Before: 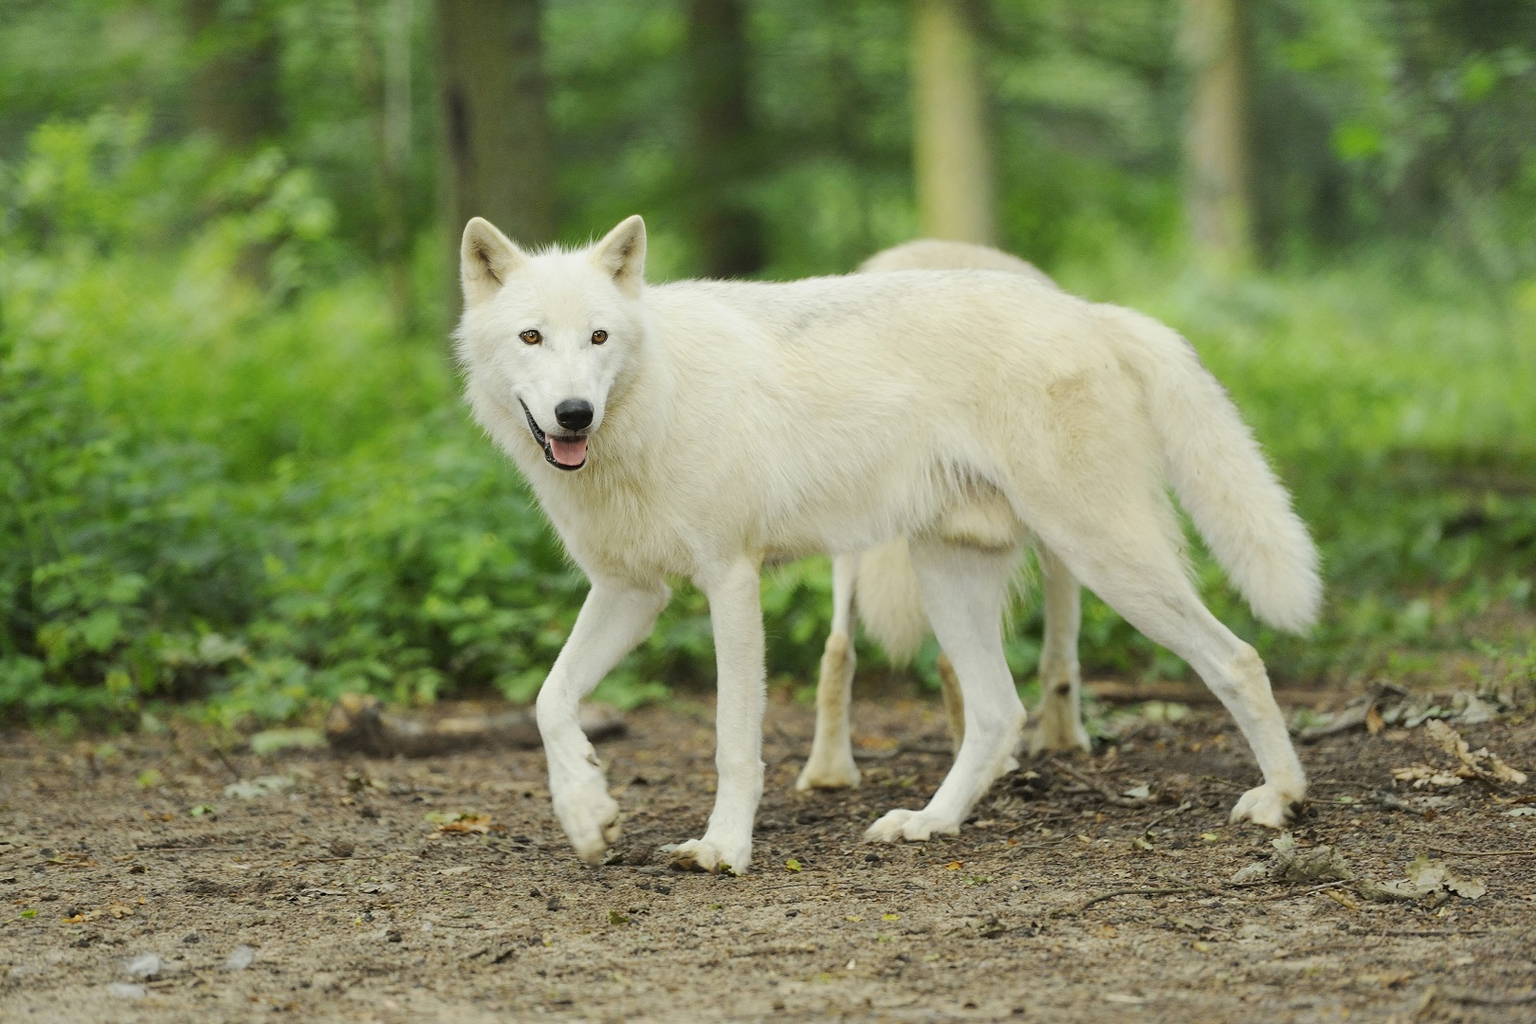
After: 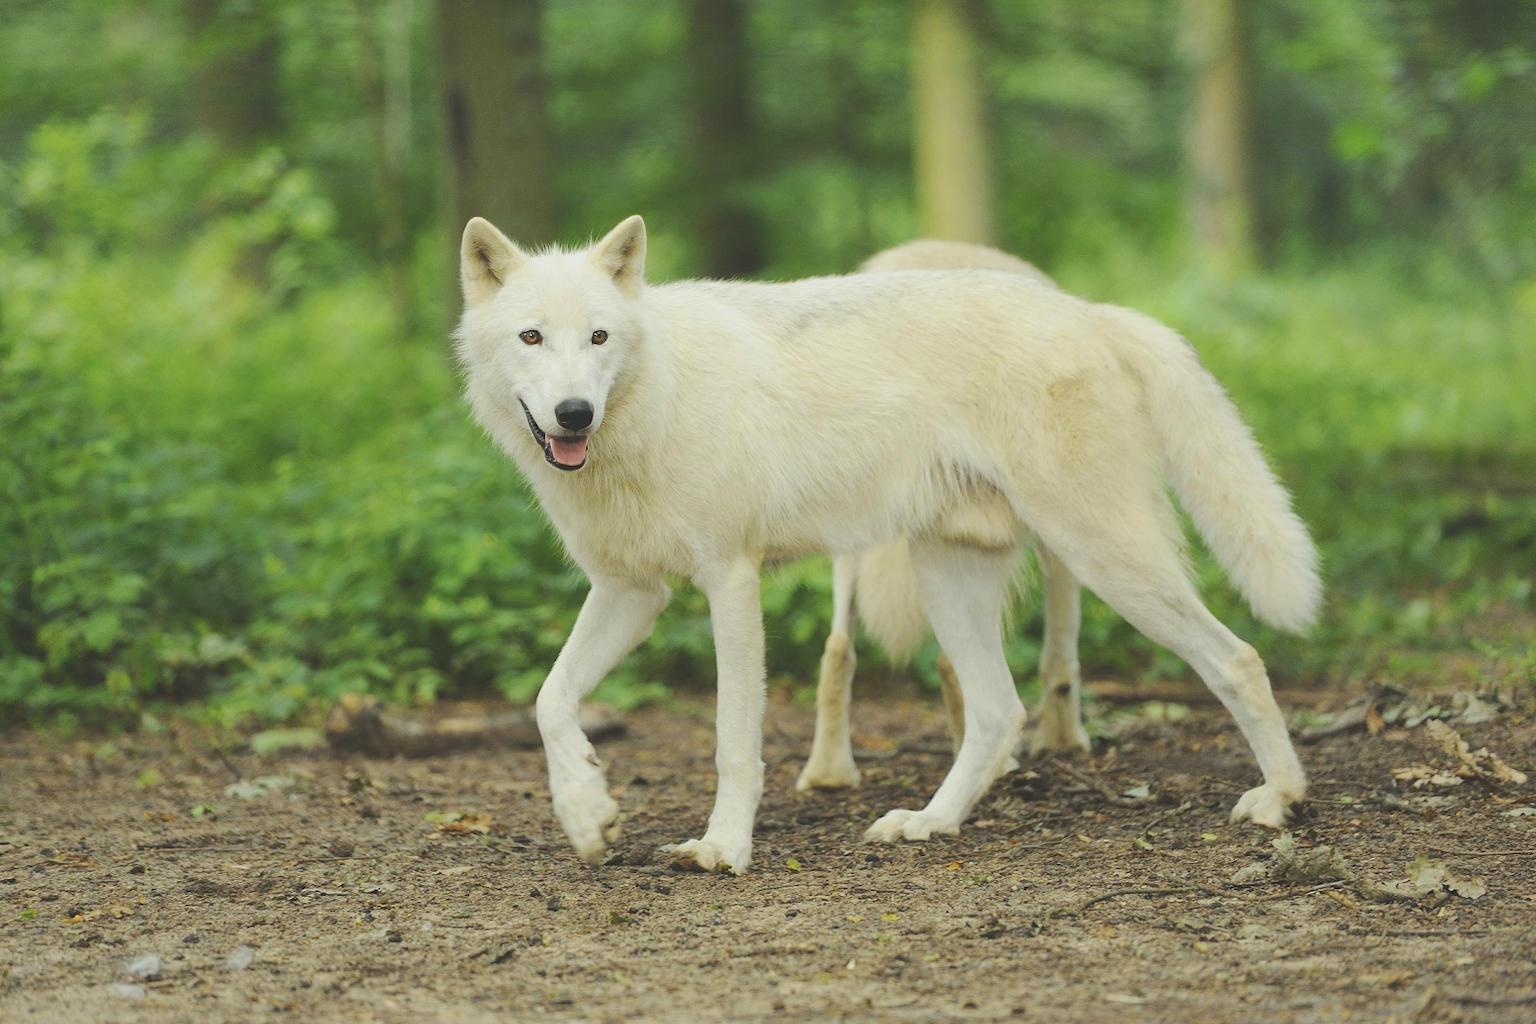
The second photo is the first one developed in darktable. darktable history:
exposure: black level correction -0.025, exposure -0.118 EV, compensate highlight preservation false
velvia: on, module defaults
